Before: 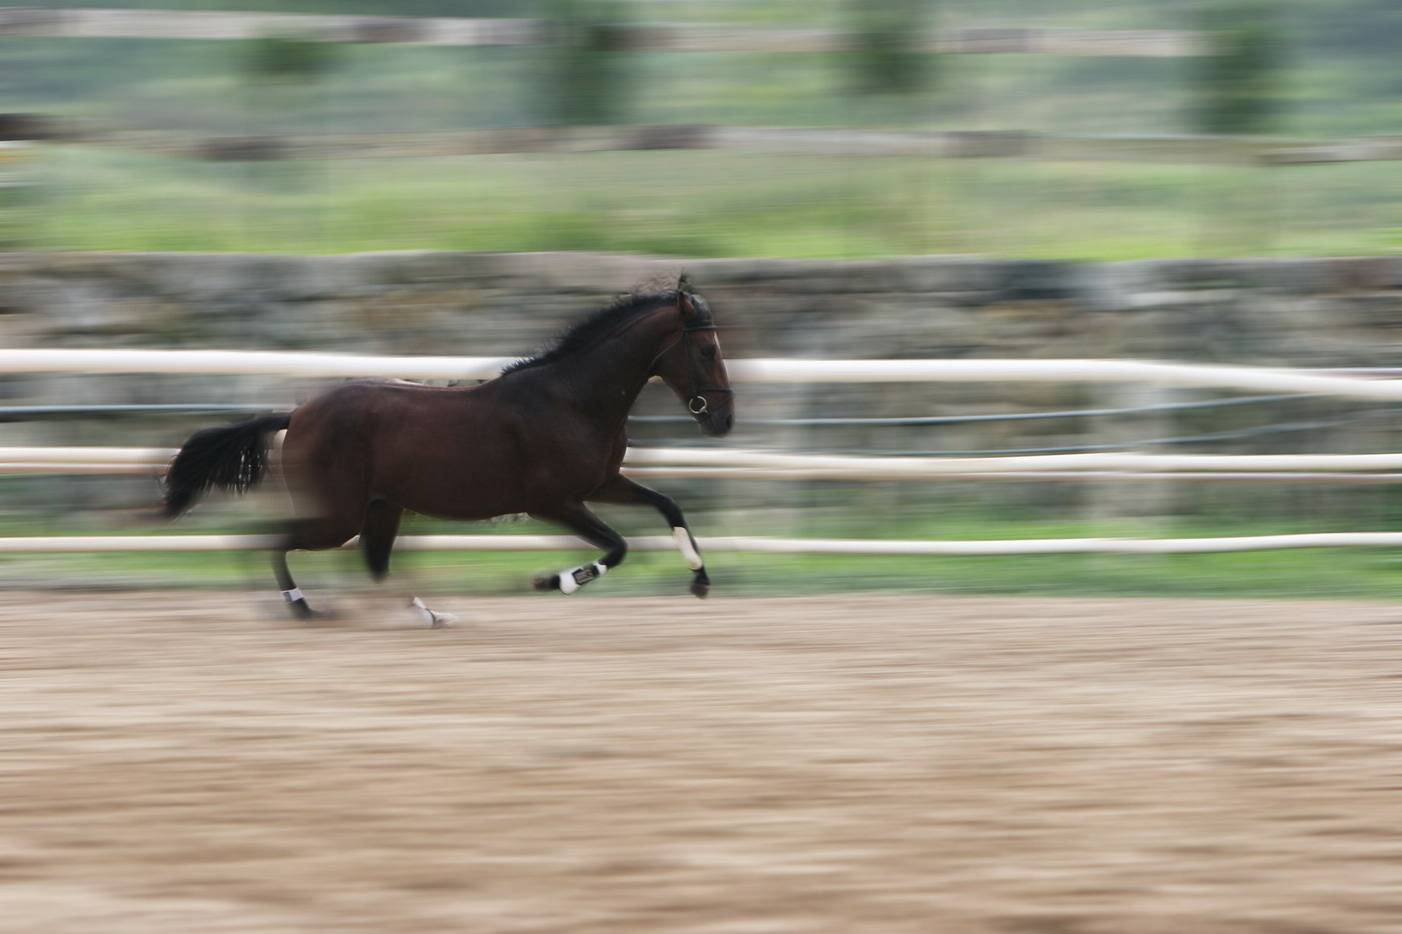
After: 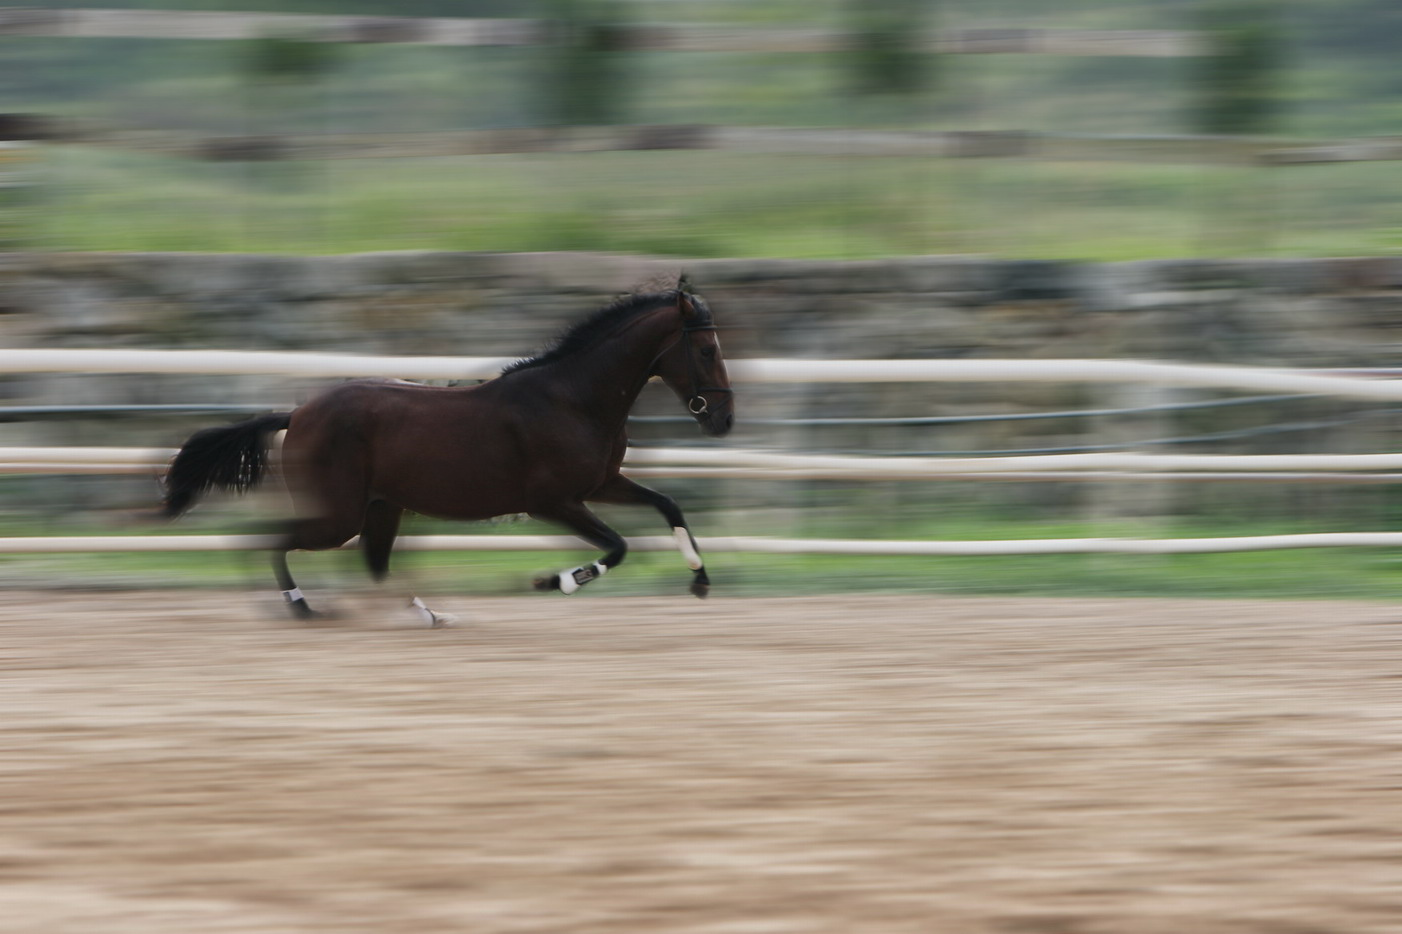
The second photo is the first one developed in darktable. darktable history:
graduated density: rotation -0.352°, offset 57.64
exposure: exposure -0.021 EV, compensate highlight preservation false
